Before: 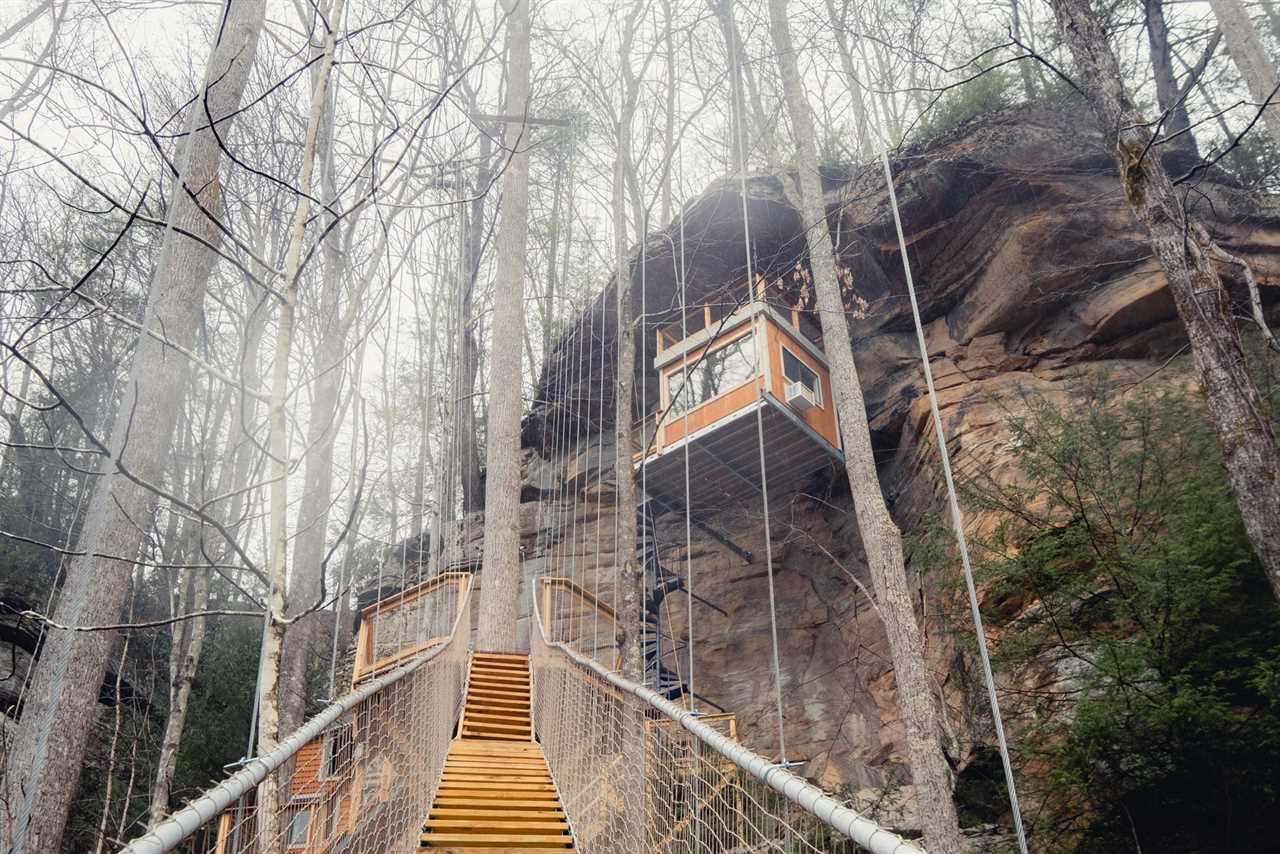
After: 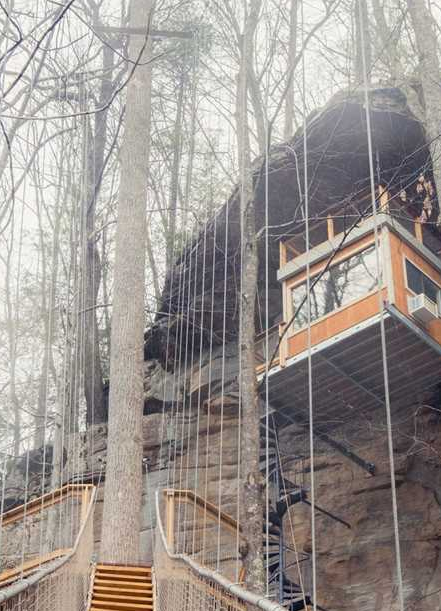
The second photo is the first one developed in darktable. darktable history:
crop and rotate: left 29.458%, top 10.35%, right 36.055%, bottom 18.011%
